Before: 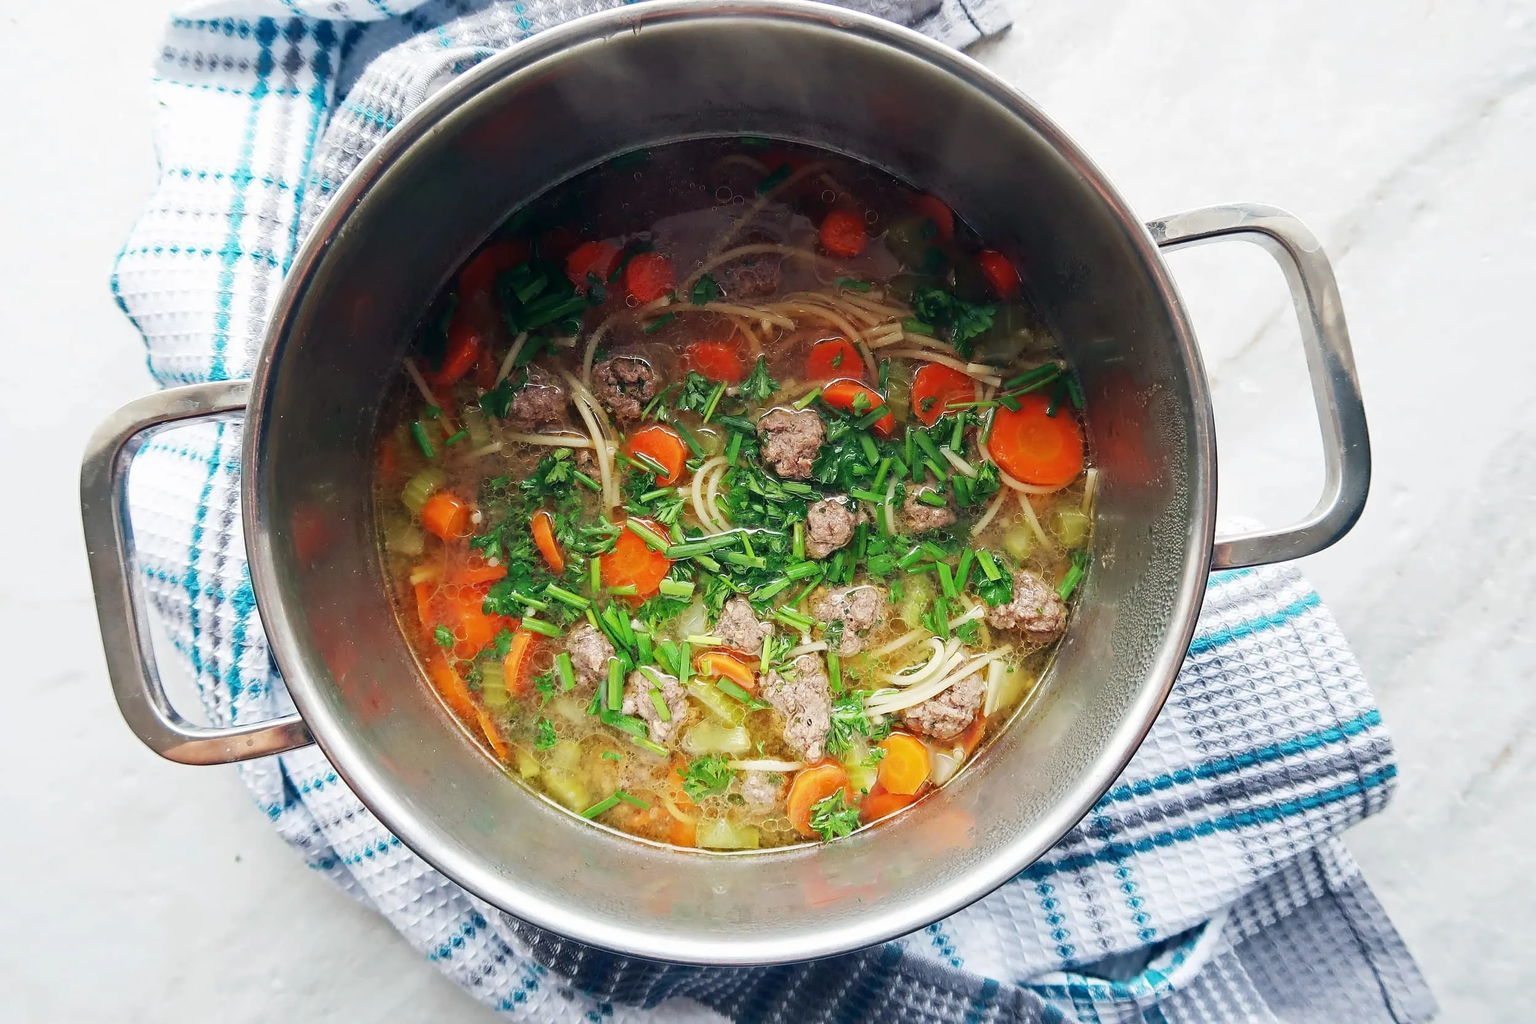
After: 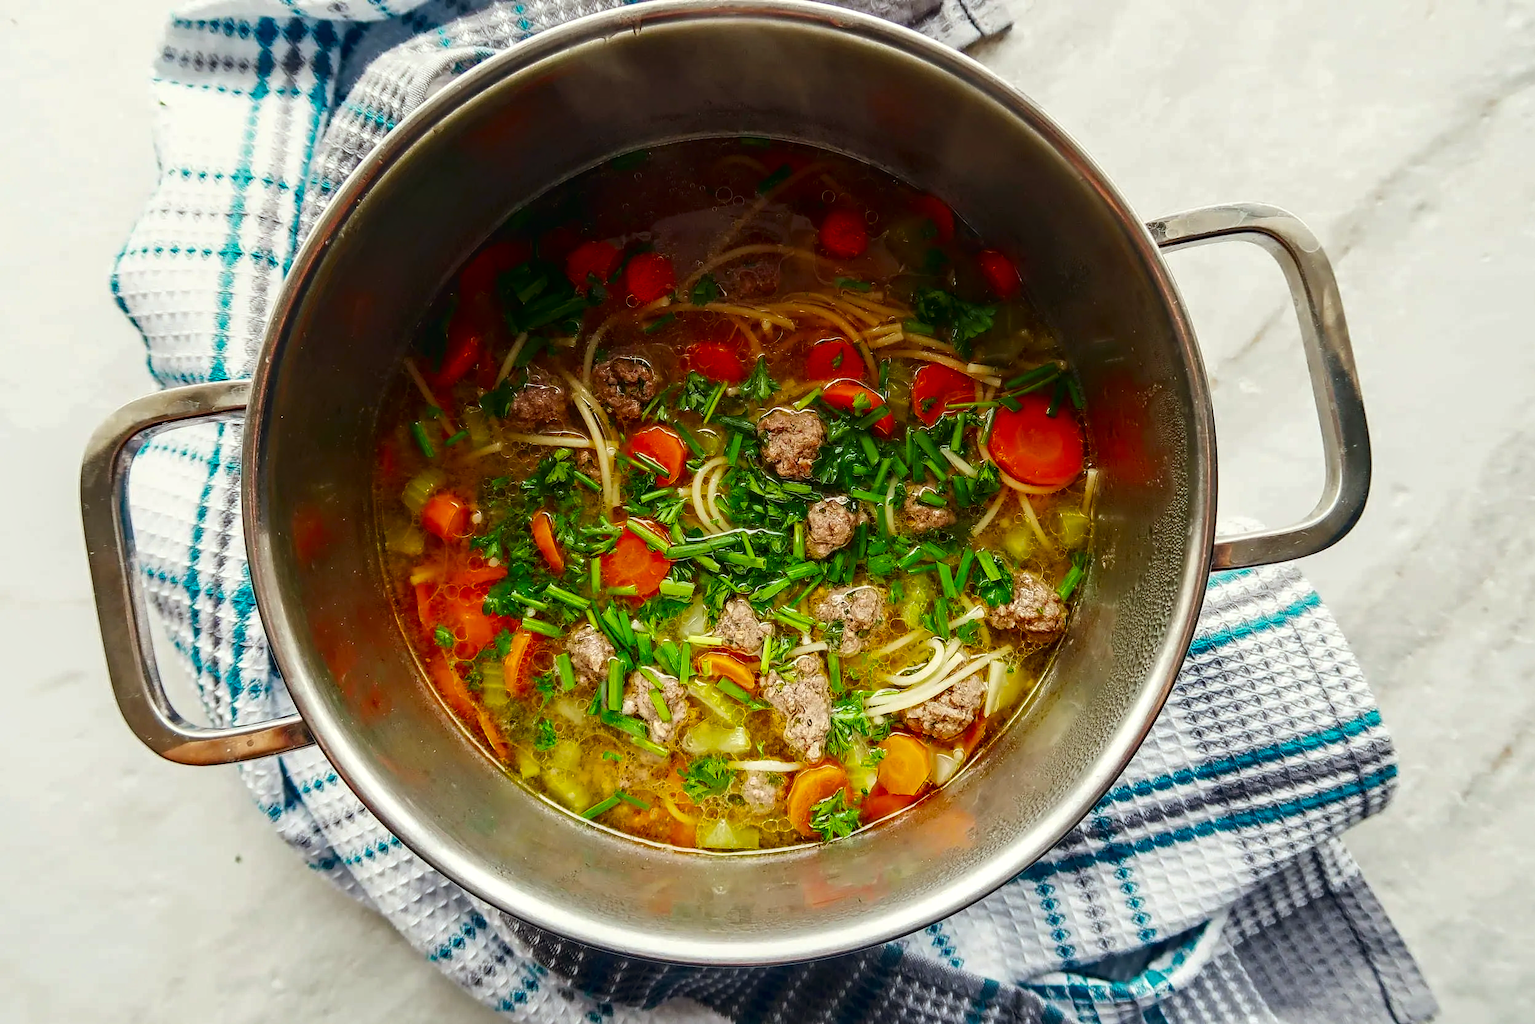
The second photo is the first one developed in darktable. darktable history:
contrast brightness saturation: brightness -0.2, saturation 0.083
local contrast: on, module defaults
color balance rgb: power › chroma 2.496%, power › hue 67.96°, perceptual saturation grading › global saturation 19.341%
